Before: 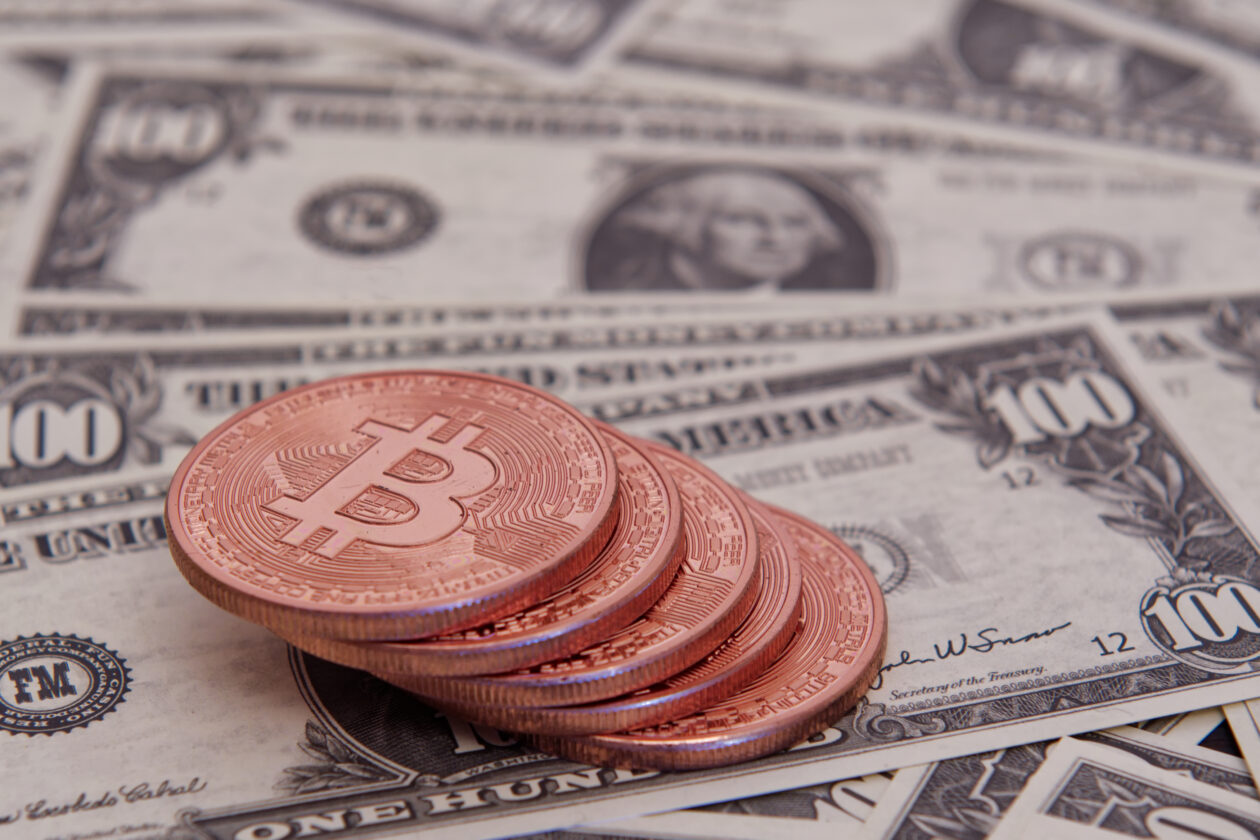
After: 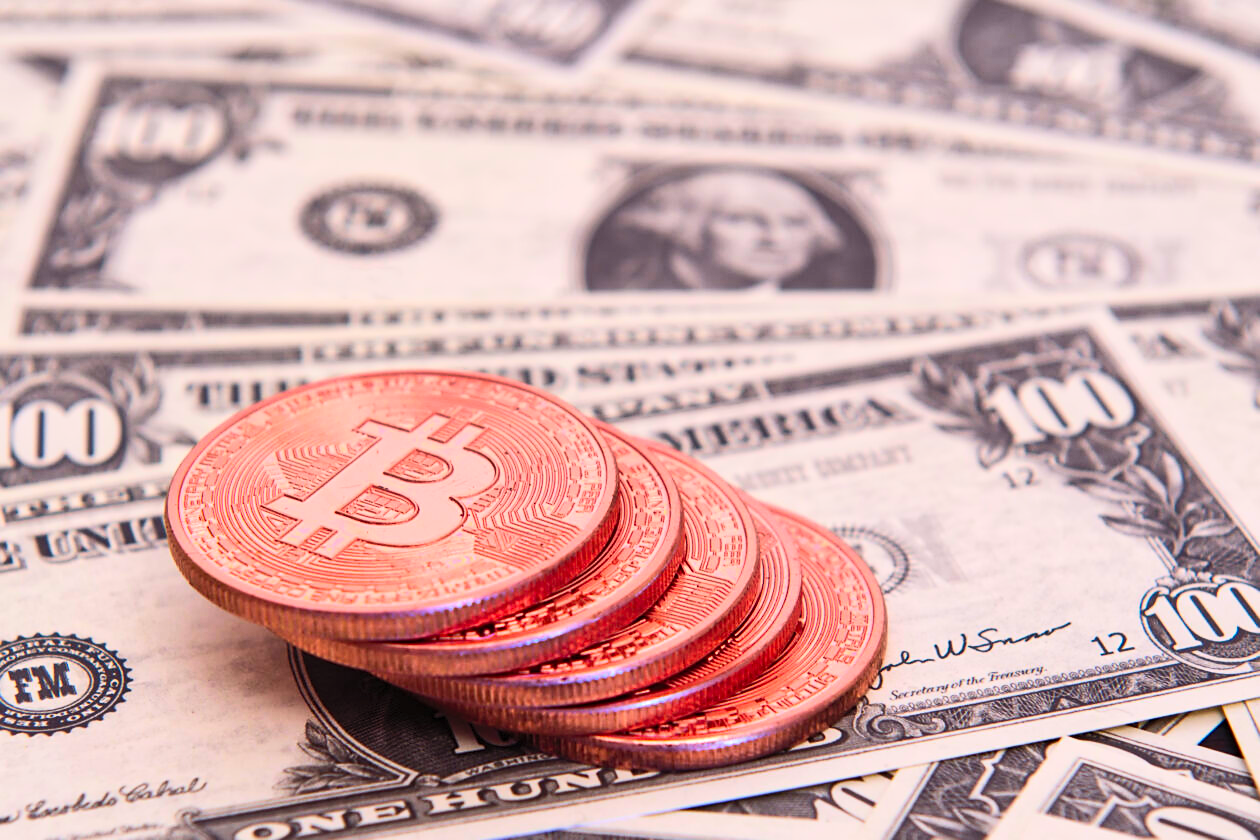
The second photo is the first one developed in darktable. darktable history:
sharpen: radius 1.559, amount 0.373, threshold 1.271
contrast brightness saturation: contrast 0.24, brightness 0.26, saturation 0.39
tone equalizer: -8 EV -0.417 EV, -7 EV -0.389 EV, -6 EV -0.333 EV, -5 EV -0.222 EV, -3 EV 0.222 EV, -2 EV 0.333 EV, -1 EV 0.389 EV, +0 EV 0.417 EV, edges refinement/feathering 500, mask exposure compensation -1.57 EV, preserve details no
